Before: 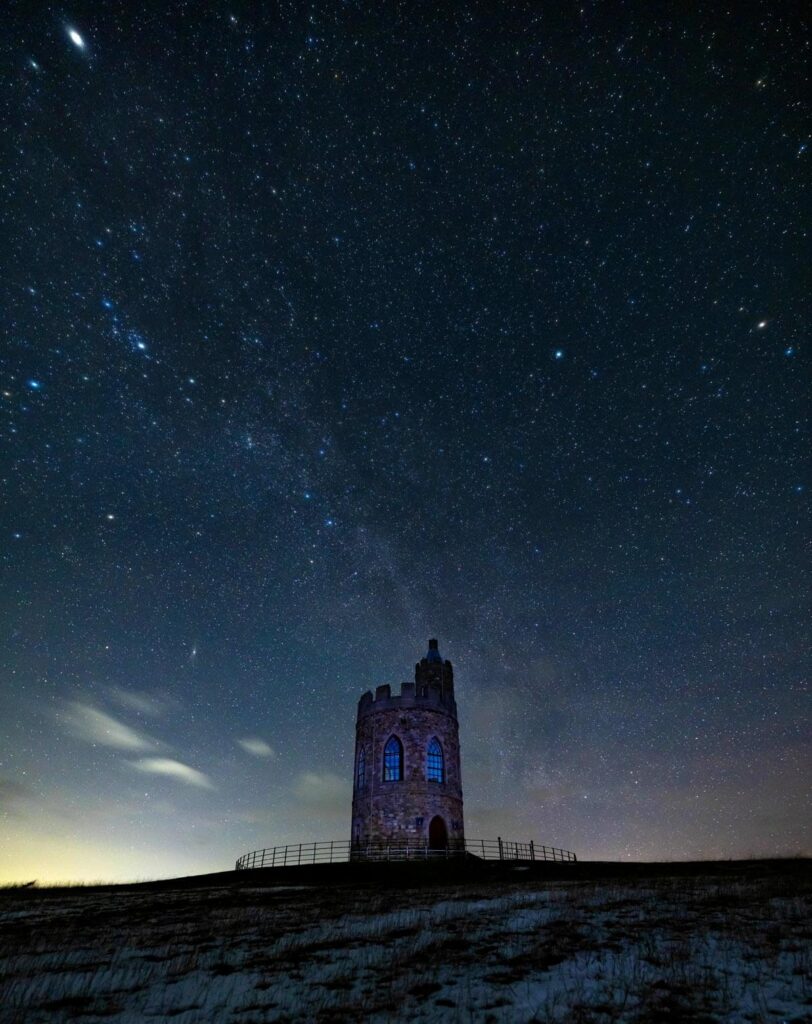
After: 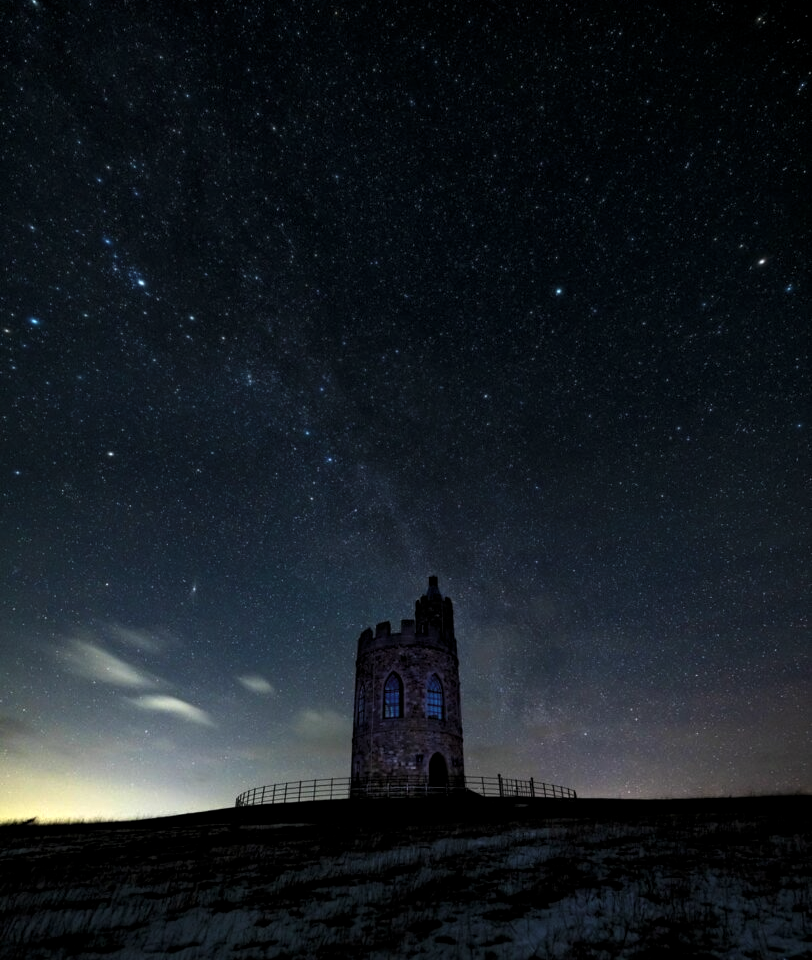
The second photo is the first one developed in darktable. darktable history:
crop and rotate: top 6.25%
shadows and highlights: shadows 12, white point adjustment 1.2, highlights -0.36, soften with gaussian
levels: levels [0.029, 0.545, 0.971]
